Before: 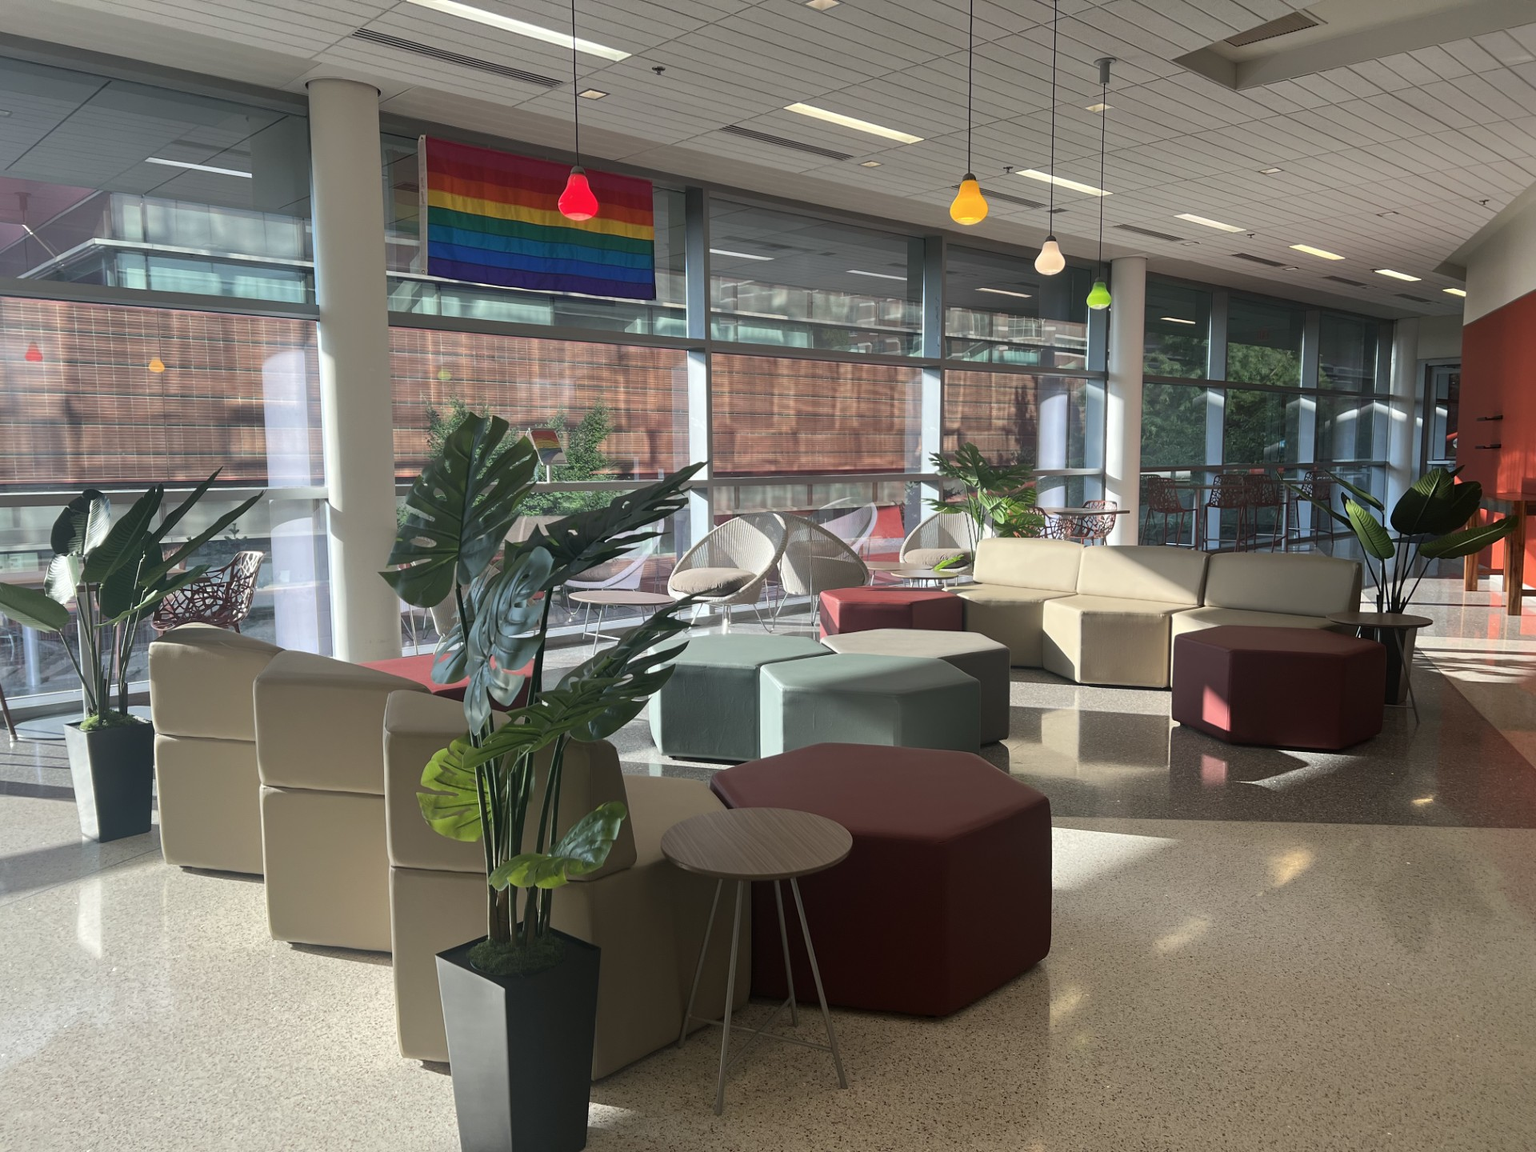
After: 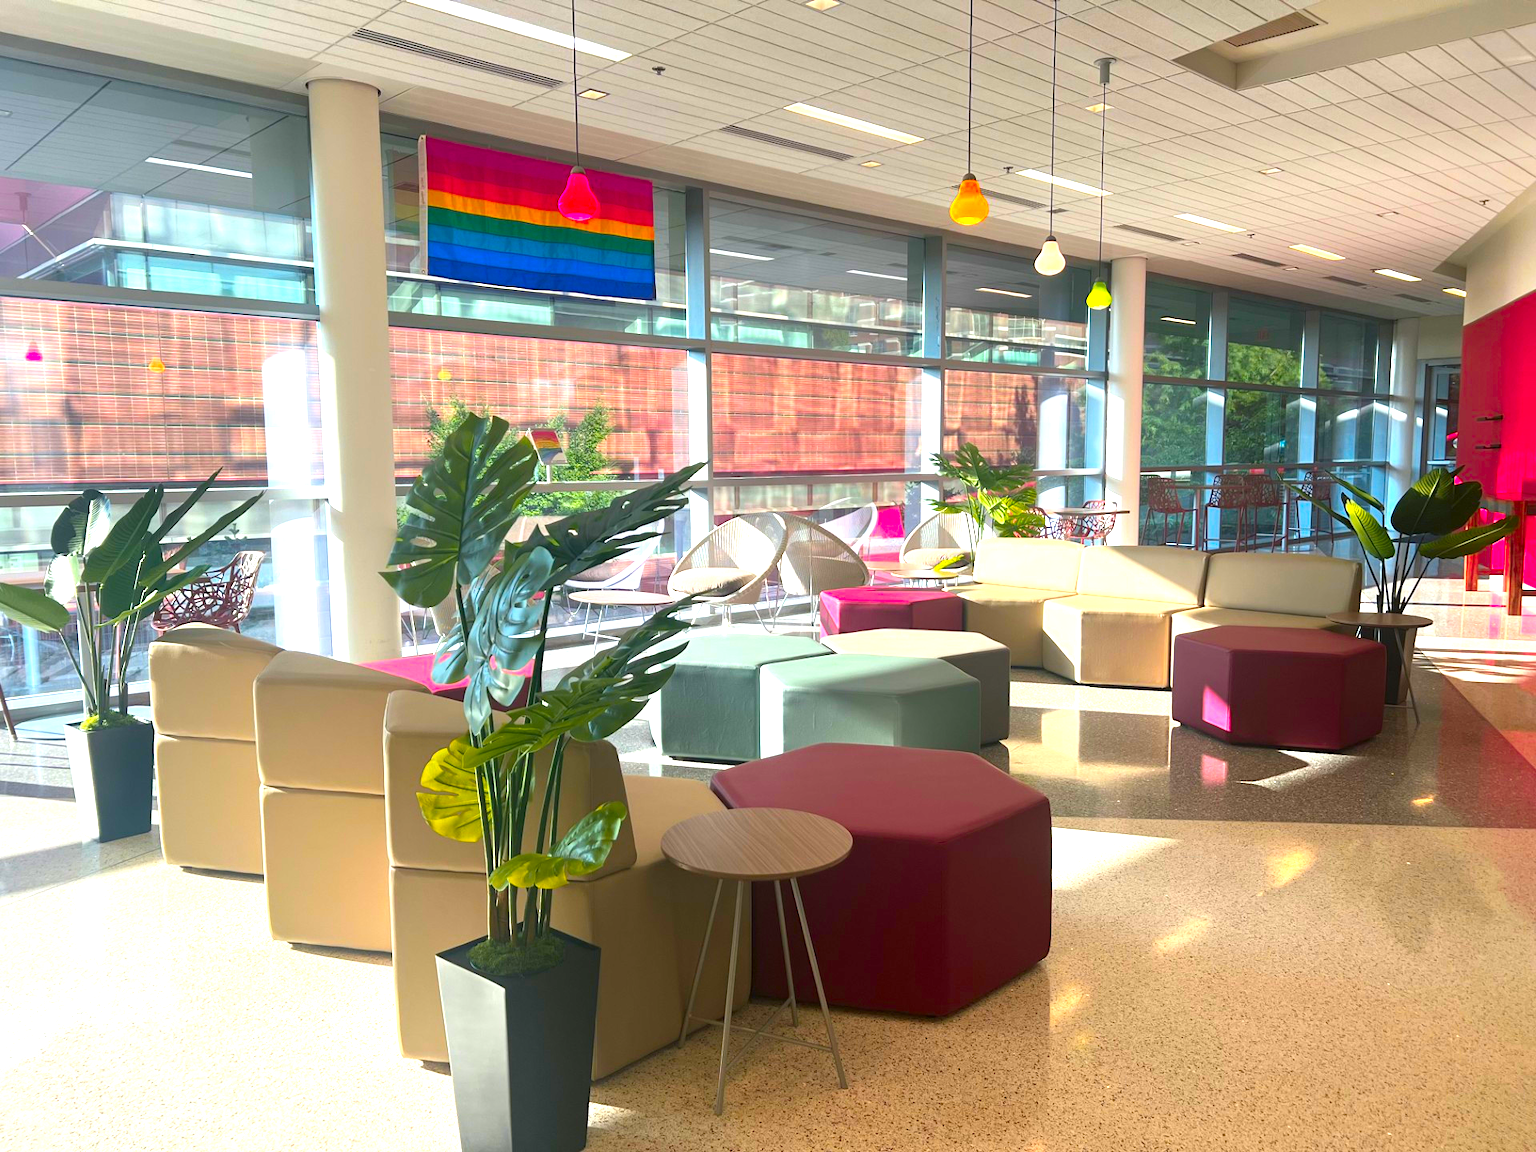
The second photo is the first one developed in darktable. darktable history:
exposure: black level correction 0, exposure 1.2 EV, compensate exposure bias true, compensate highlight preservation false
color correction: saturation 1.8
color zones: curves: ch1 [(0.235, 0.558) (0.75, 0.5)]; ch2 [(0.25, 0.462) (0.749, 0.457)], mix 25.94%
